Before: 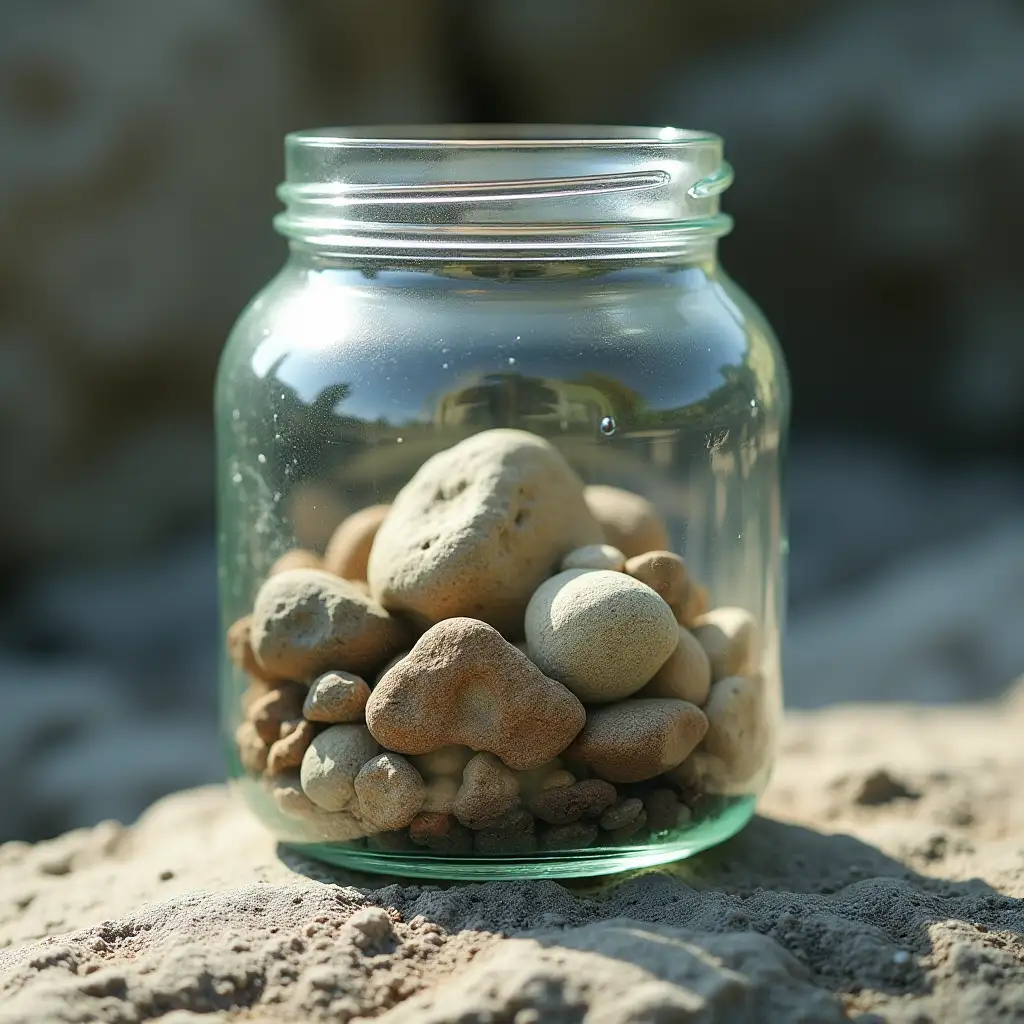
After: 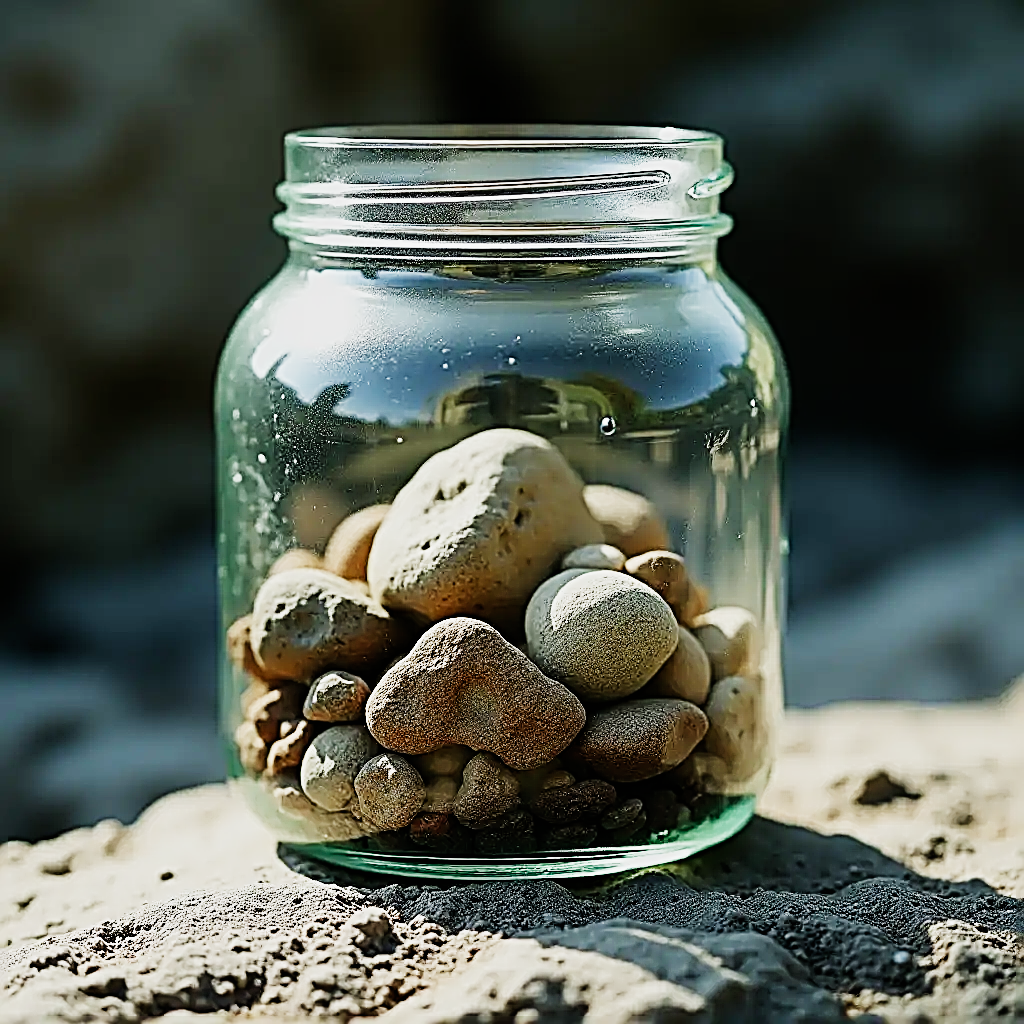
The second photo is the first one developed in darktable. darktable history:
sigmoid: contrast 2, skew -0.2, preserve hue 0%, red attenuation 0.1, red rotation 0.035, green attenuation 0.1, green rotation -0.017, blue attenuation 0.15, blue rotation -0.052, base primaries Rec2020
sharpen: radius 3.158, amount 1.731
